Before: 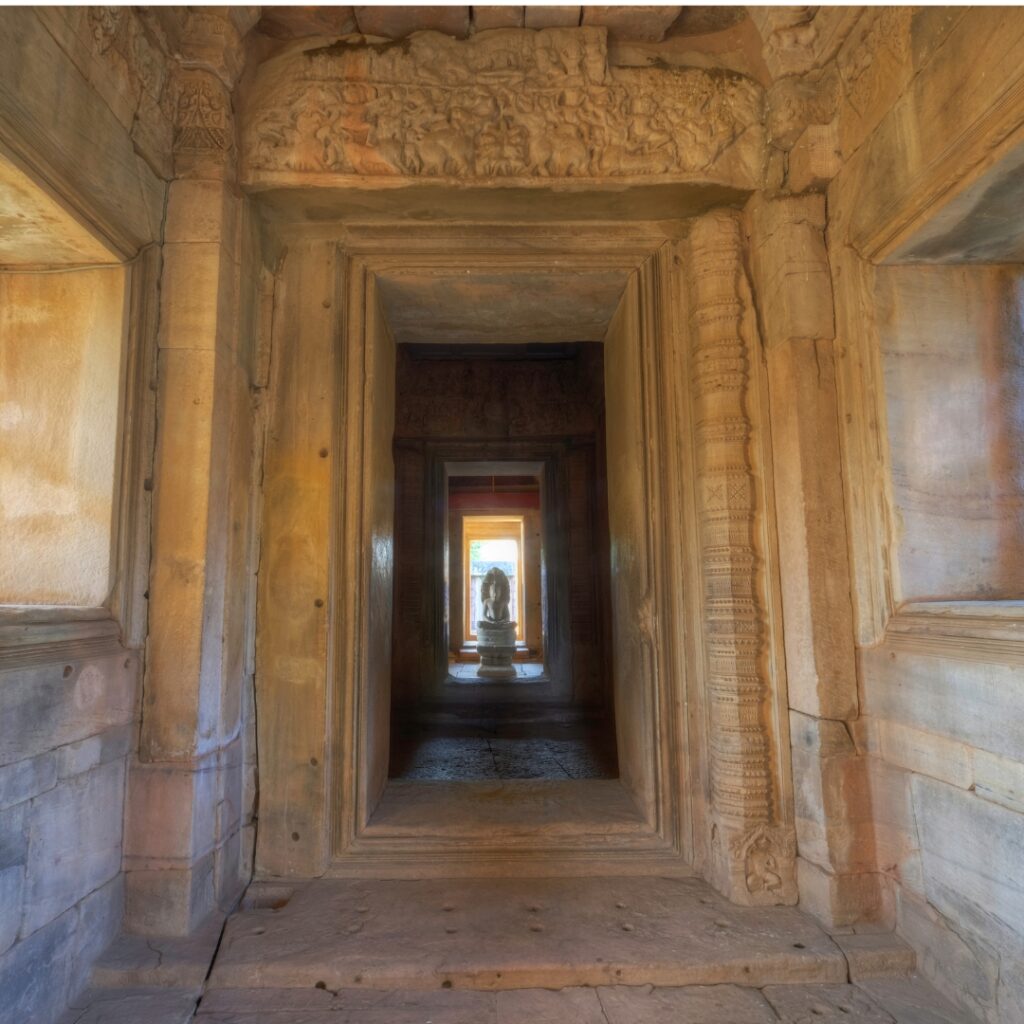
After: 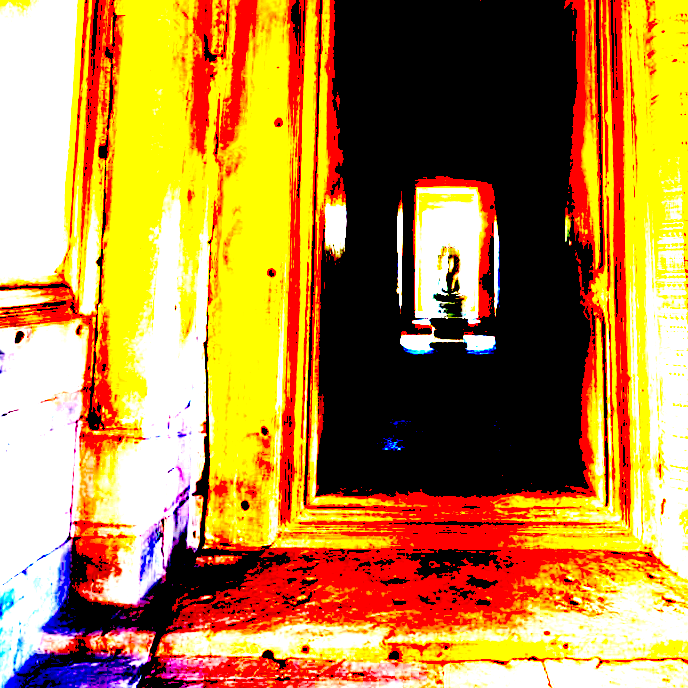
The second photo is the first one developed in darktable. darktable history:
rgb levels: preserve colors max RGB
crop and rotate: angle -0.82°, left 3.85%, top 31.828%, right 27.992%
exposure: black level correction 0.1, exposure 3 EV, compensate highlight preservation false
rotate and perspective: automatic cropping off
